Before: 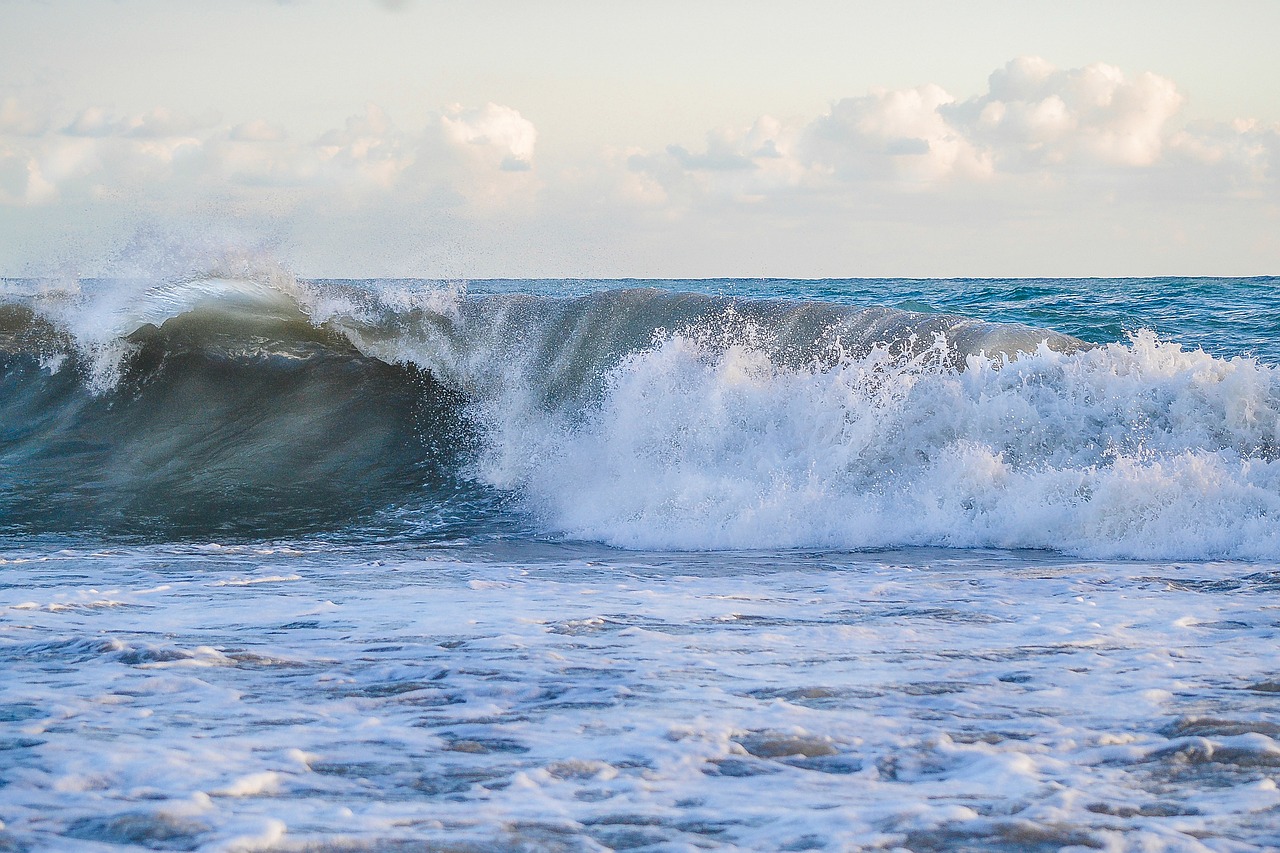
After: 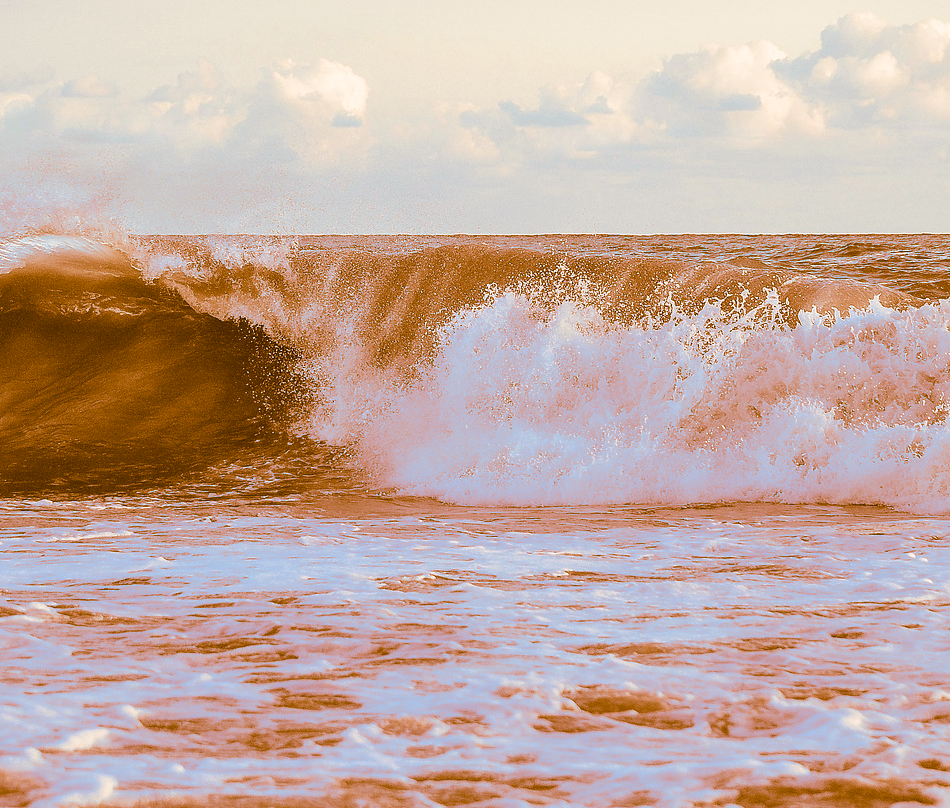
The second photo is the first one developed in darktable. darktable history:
white balance: emerald 1
split-toning: shadows › hue 26°, shadows › saturation 0.92, highlights › hue 40°, highlights › saturation 0.92, balance -63, compress 0%
crop and rotate: left 13.15%, top 5.251%, right 12.609%
